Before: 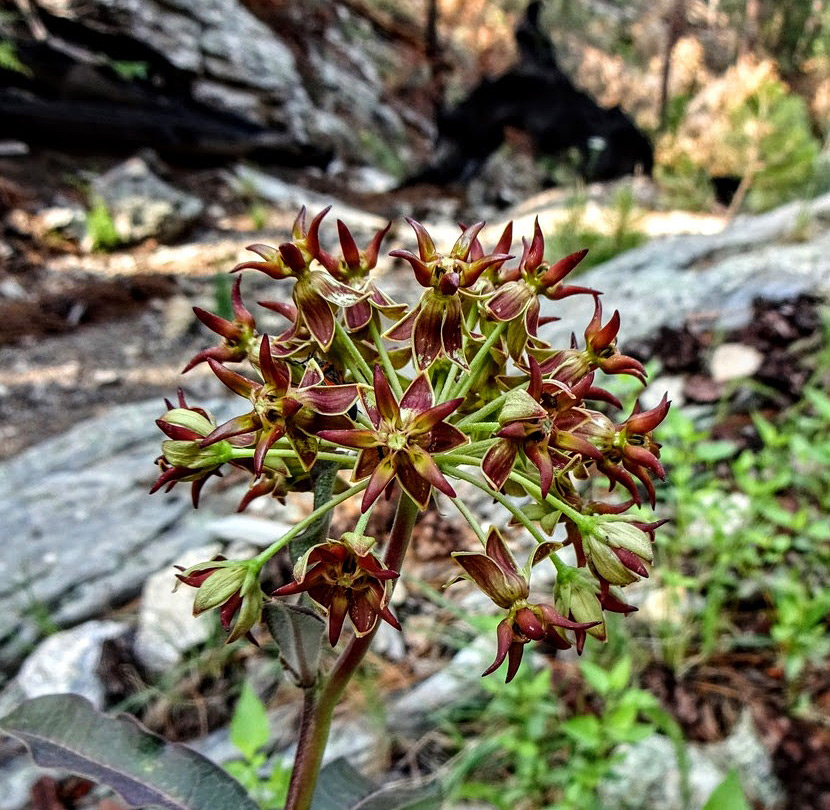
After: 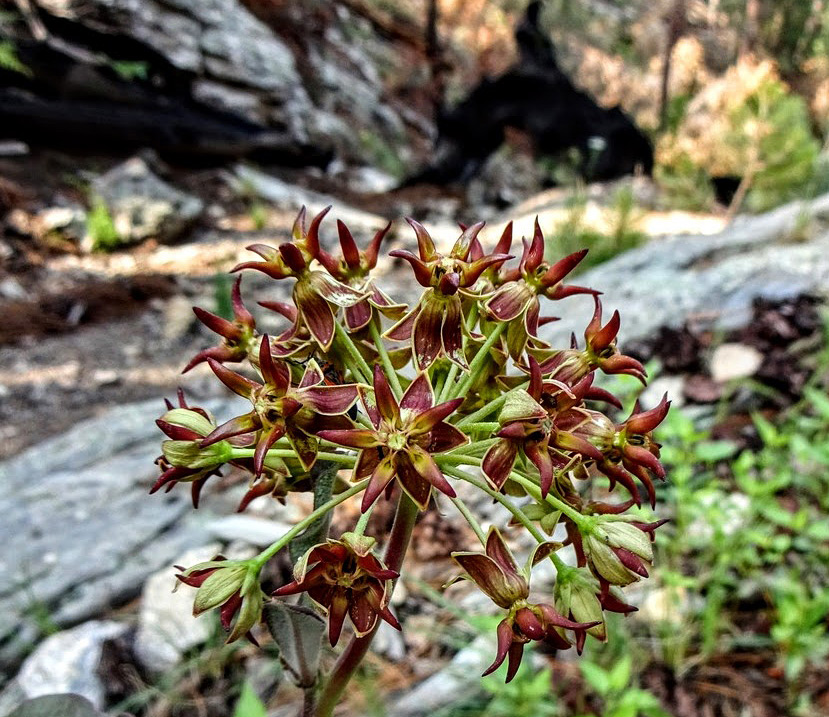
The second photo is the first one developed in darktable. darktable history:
crop and rotate: top 0%, bottom 11.439%
